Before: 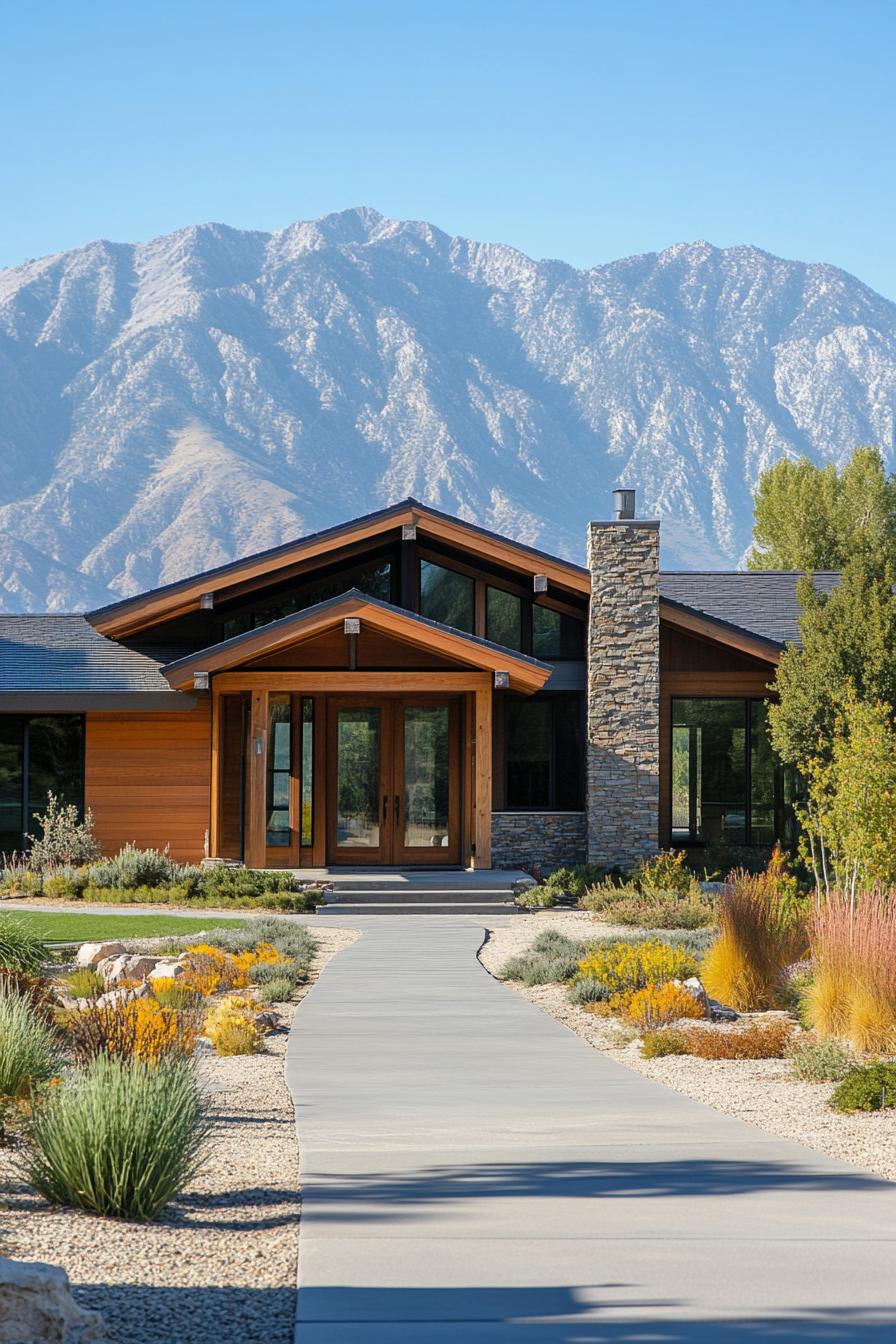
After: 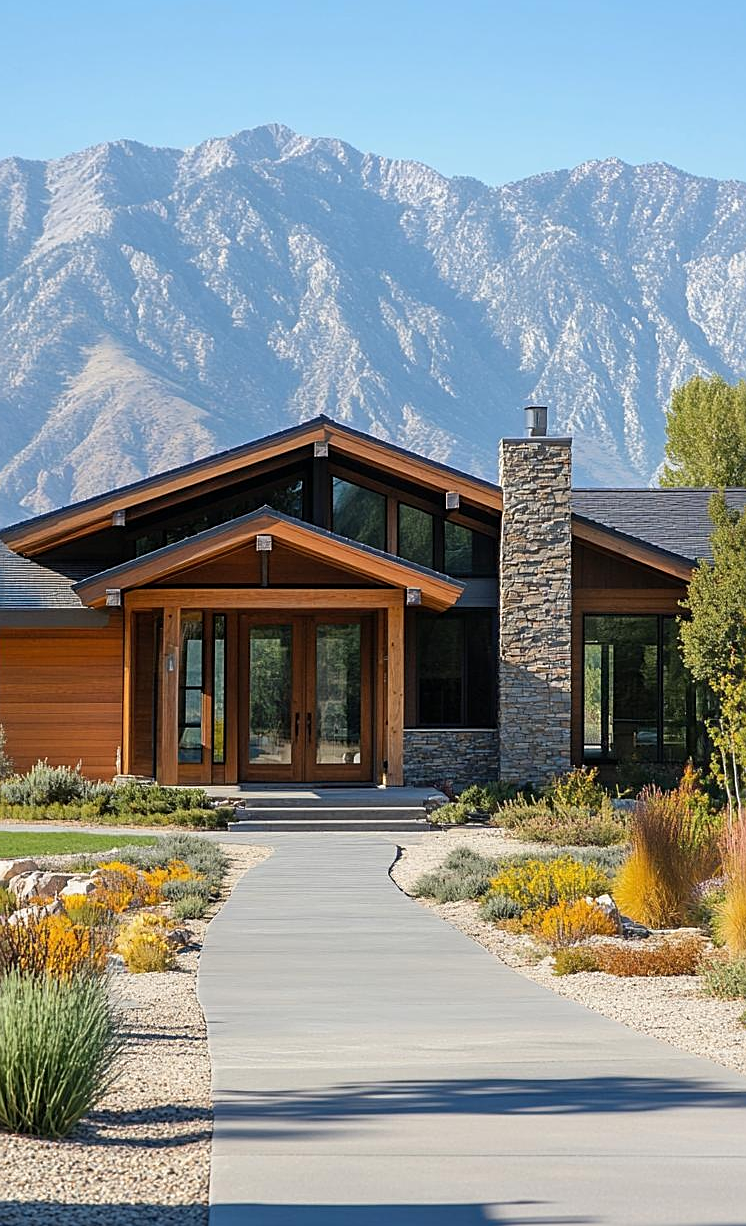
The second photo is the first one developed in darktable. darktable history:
crop: left 9.834%, top 6.207%, right 6.882%, bottom 2.549%
sharpen: on, module defaults
